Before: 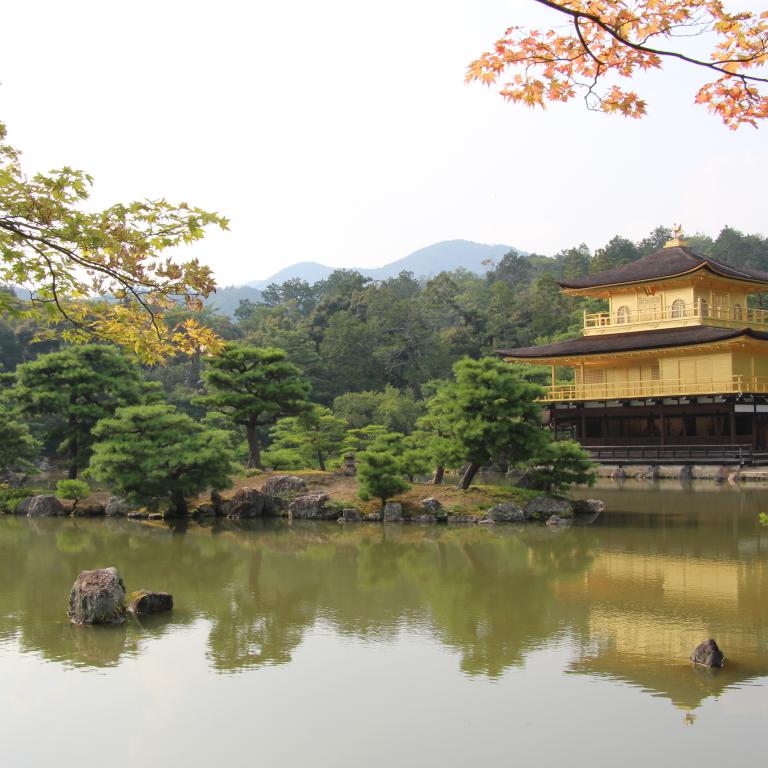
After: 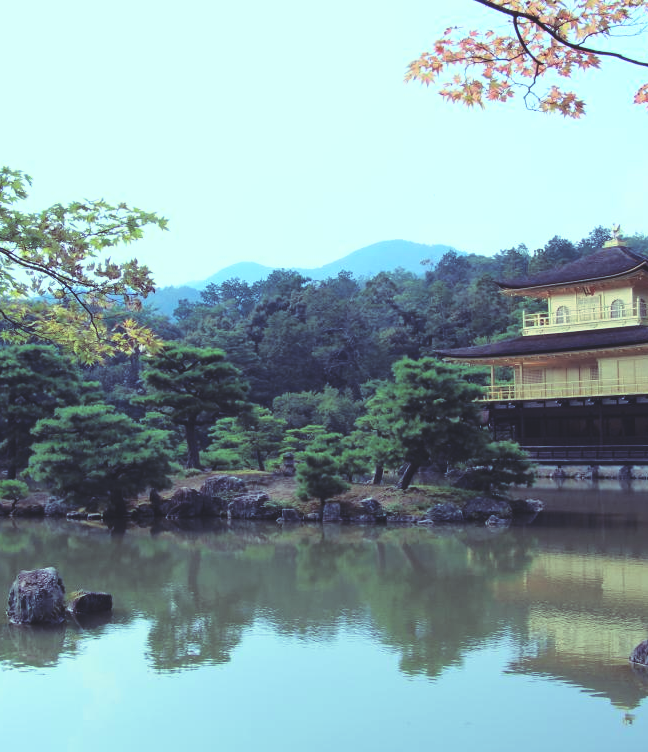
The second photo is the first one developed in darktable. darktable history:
tone curve: curves: ch0 [(0, 0.016) (0.11, 0.039) (0.259, 0.235) (0.383, 0.437) (0.499, 0.597) (0.733, 0.867) (0.843, 0.948) (1, 1)], color space Lab, linked channels, preserve colors none
exposure: exposure -0.293 EV, compensate highlight preservation false
rgb curve: curves: ch0 [(0, 0.186) (0.314, 0.284) (0.576, 0.466) (0.805, 0.691) (0.936, 0.886)]; ch1 [(0, 0.186) (0.314, 0.284) (0.581, 0.534) (0.771, 0.746) (0.936, 0.958)]; ch2 [(0, 0.216) (0.275, 0.39) (1, 1)], mode RGB, independent channels, compensate middle gray true, preserve colors none
crop: left 8.026%, right 7.374%
